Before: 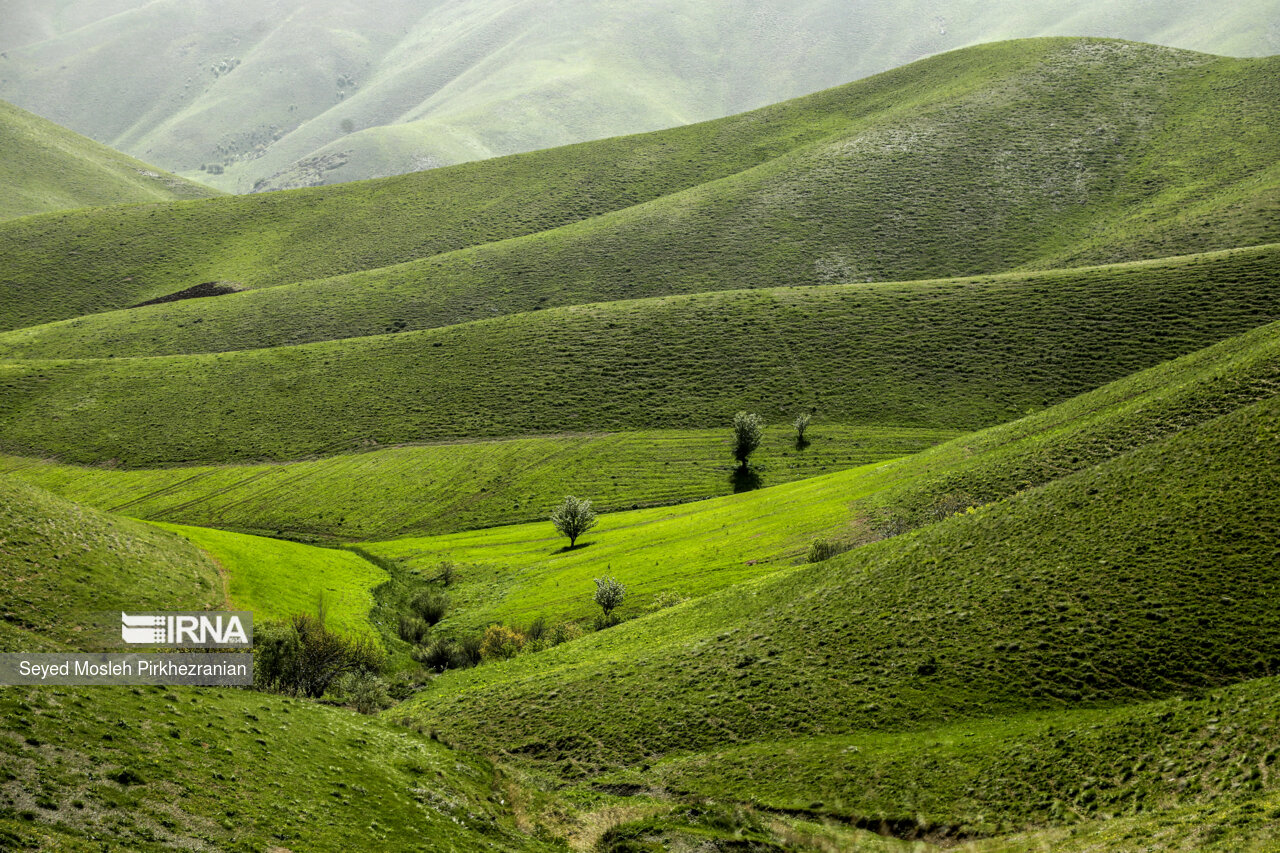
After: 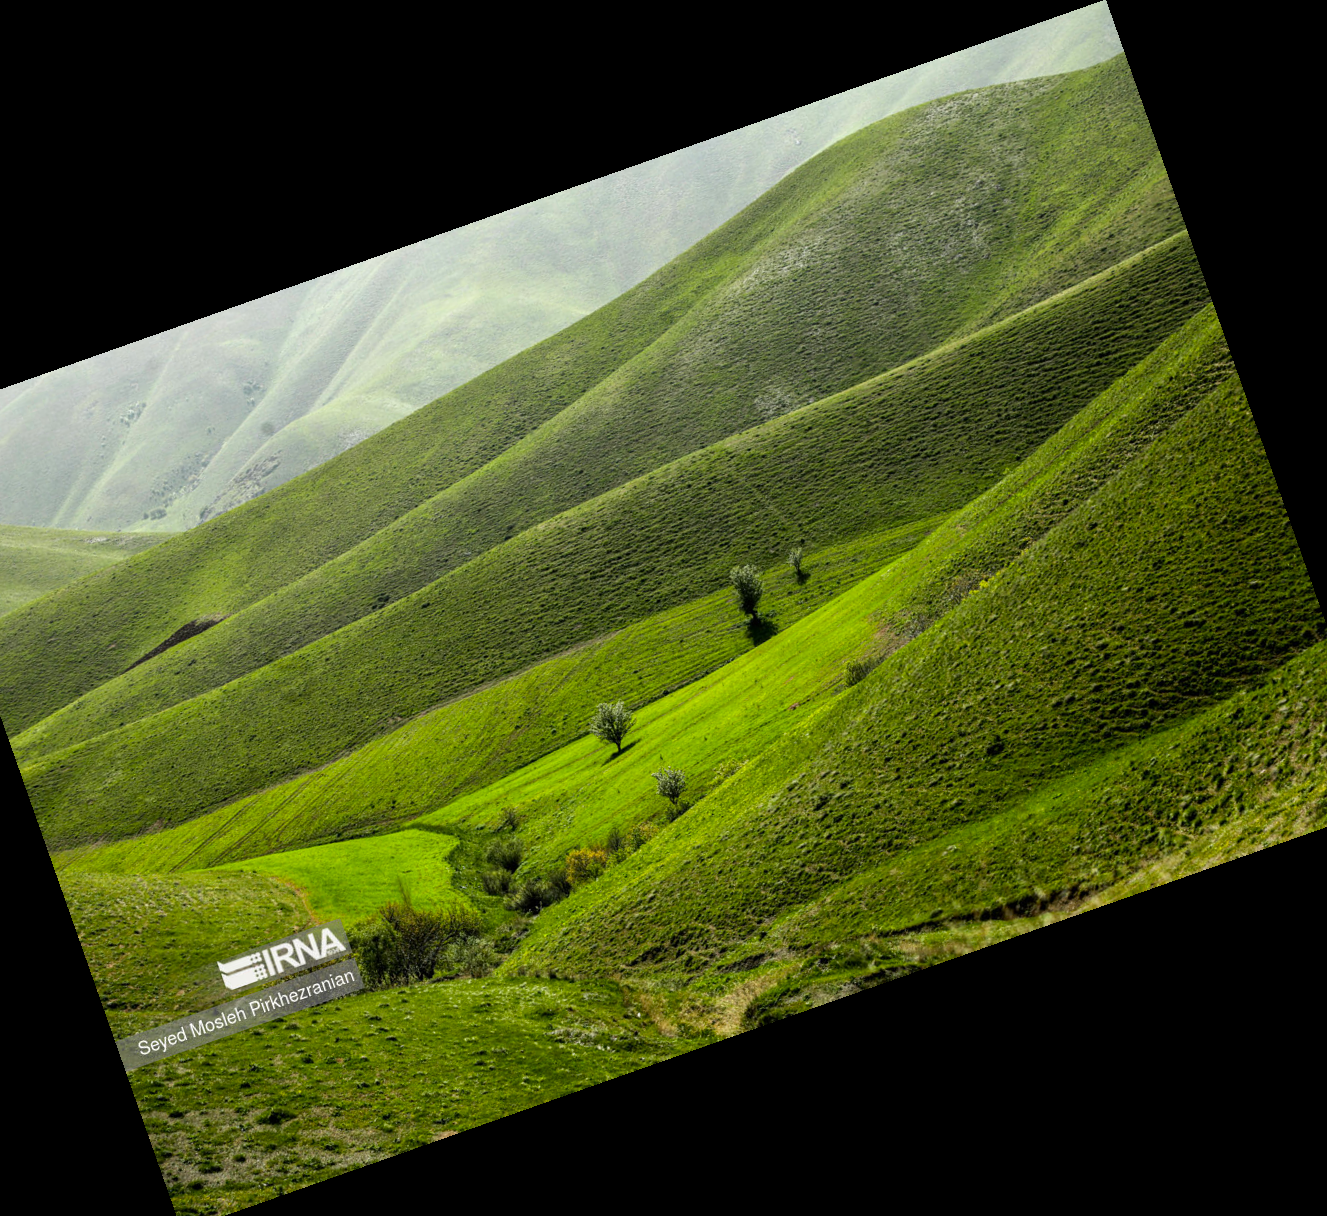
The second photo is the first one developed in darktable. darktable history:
crop and rotate: angle 19.43°, left 6.812%, right 4.125%, bottom 1.087%
